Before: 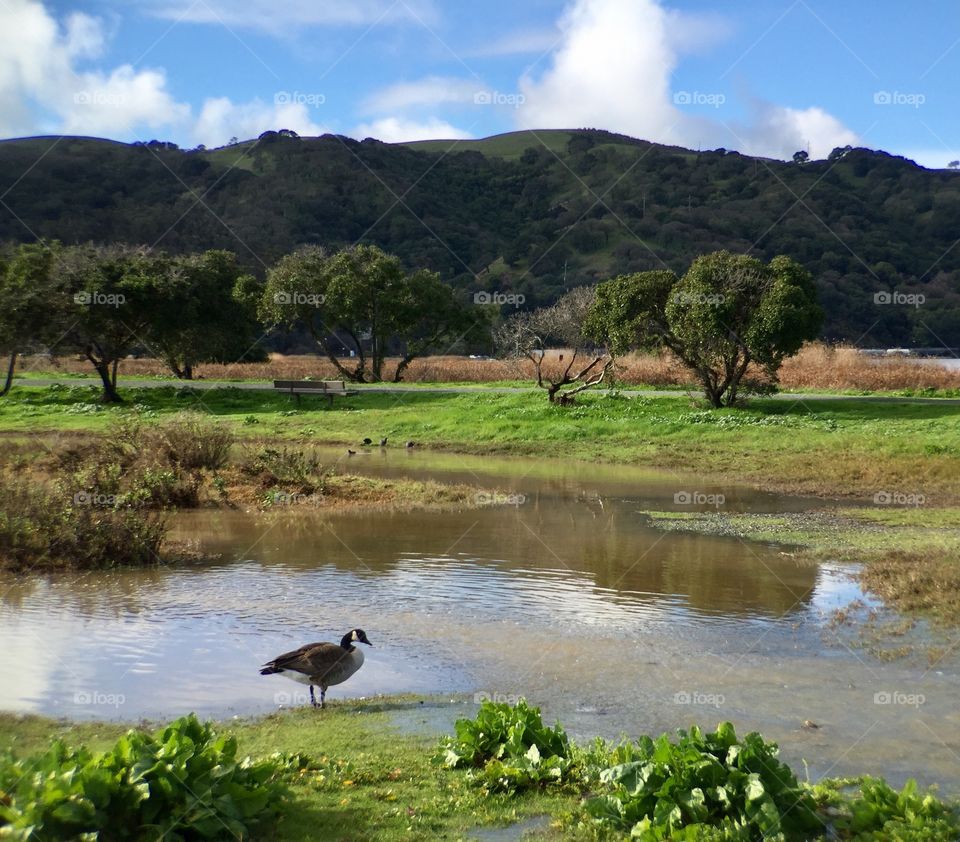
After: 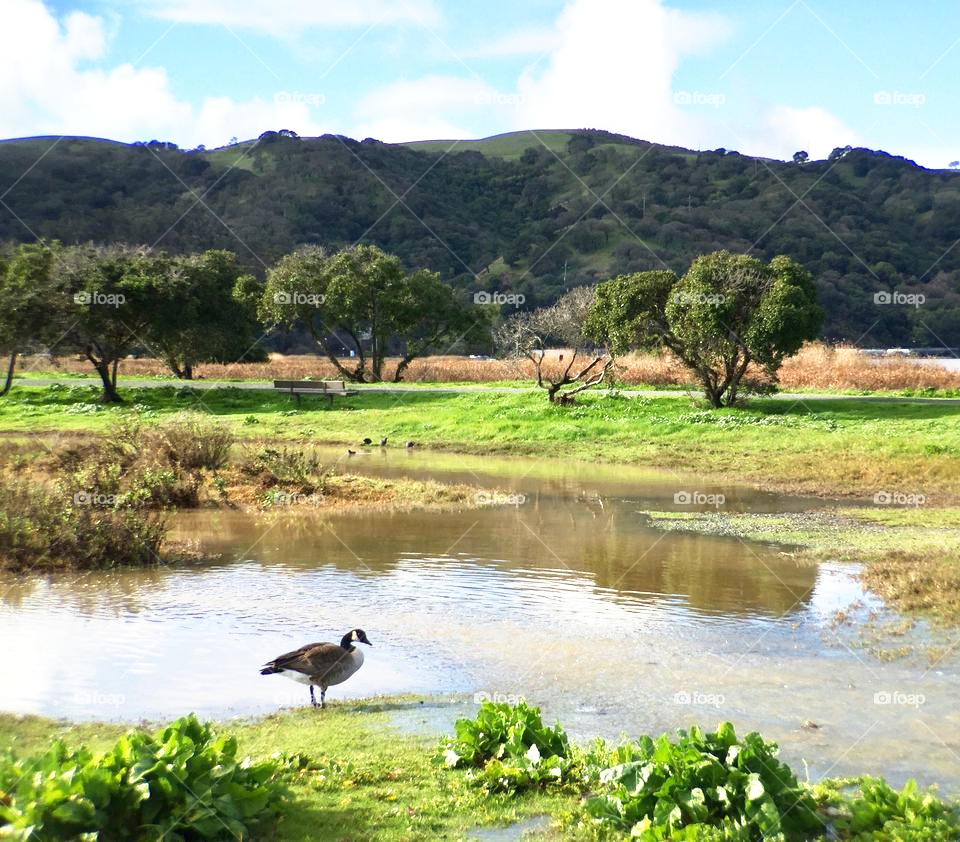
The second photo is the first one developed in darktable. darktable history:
exposure: black level correction 0, exposure 0.499 EV, compensate exposure bias true, compensate highlight preservation false
base curve: curves: ch0 [(0, 0) (0.557, 0.834) (1, 1)], preserve colors none
